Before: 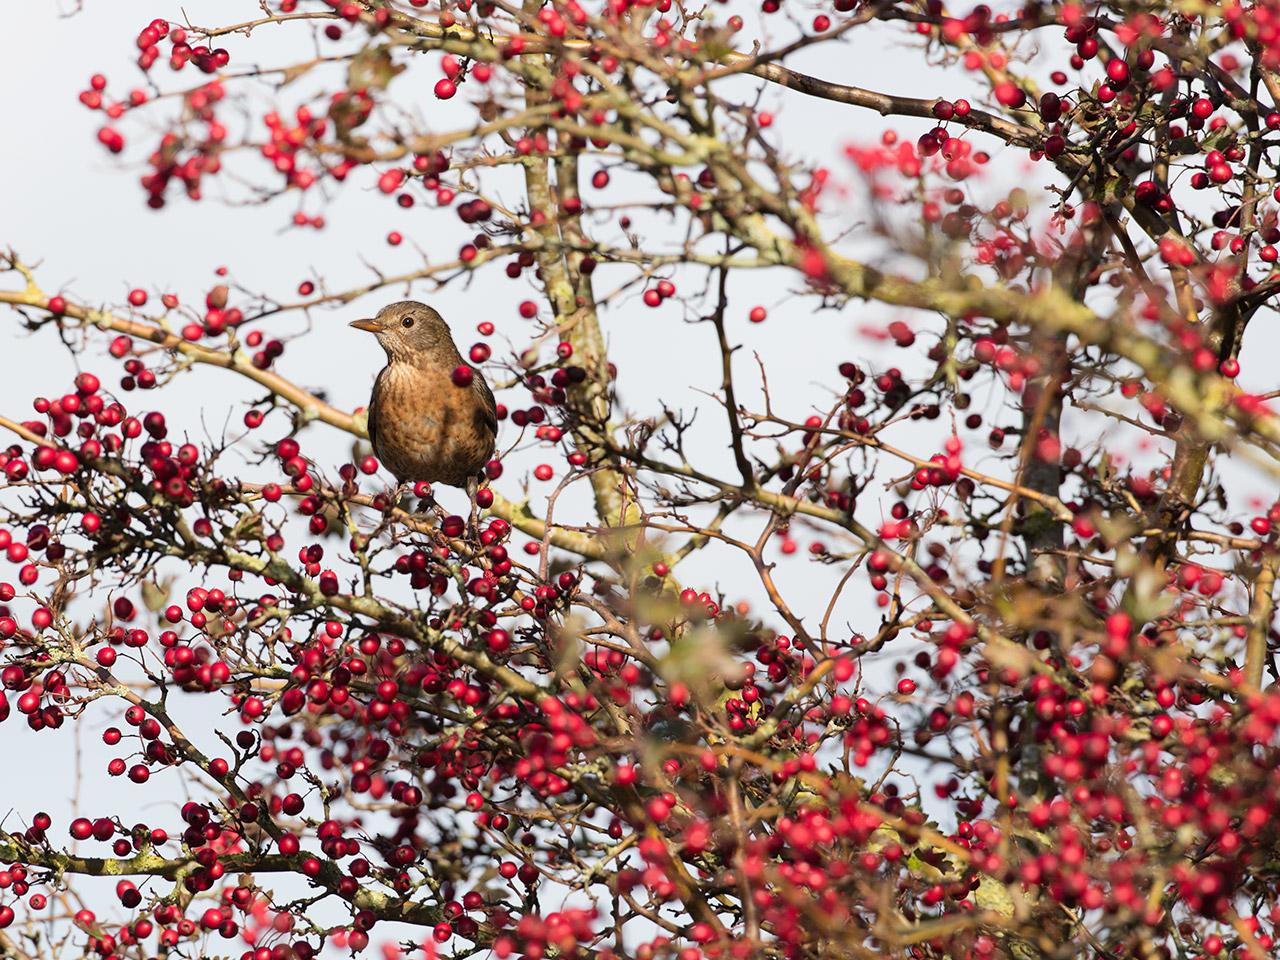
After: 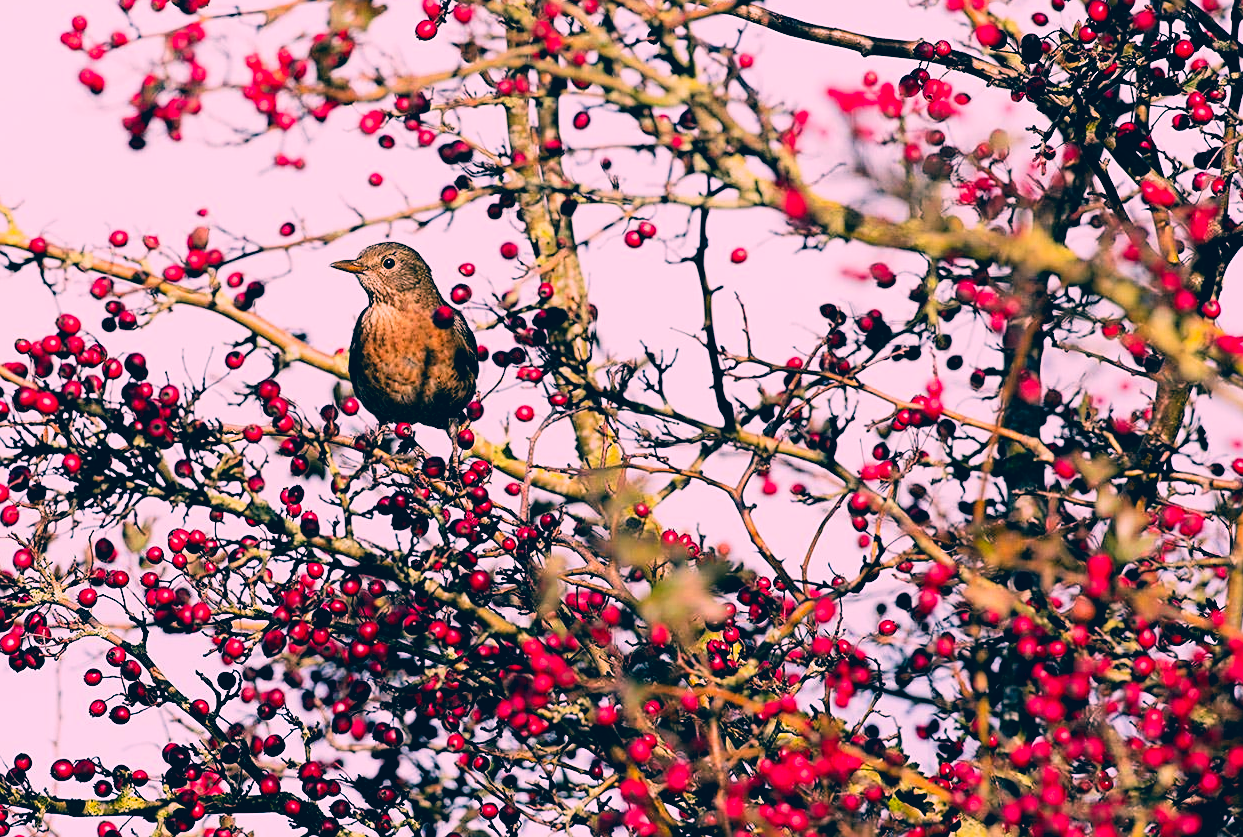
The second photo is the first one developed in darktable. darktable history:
crop: left 1.507%, top 6.147%, right 1.379%, bottom 6.637%
filmic rgb: black relative exposure -5 EV, white relative exposure 3.5 EV, hardness 3.19, contrast 1.4, highlights saturation mix -50%
exposure: black level correction 0, compensate exposure bias true, compensate highlight preservation false
sharpen: on, module defaults
color correction: highlights a* 17.03, highlights b* 0.205, shadows a* -15.38, shadows b* -14.56, saturation 1.5
